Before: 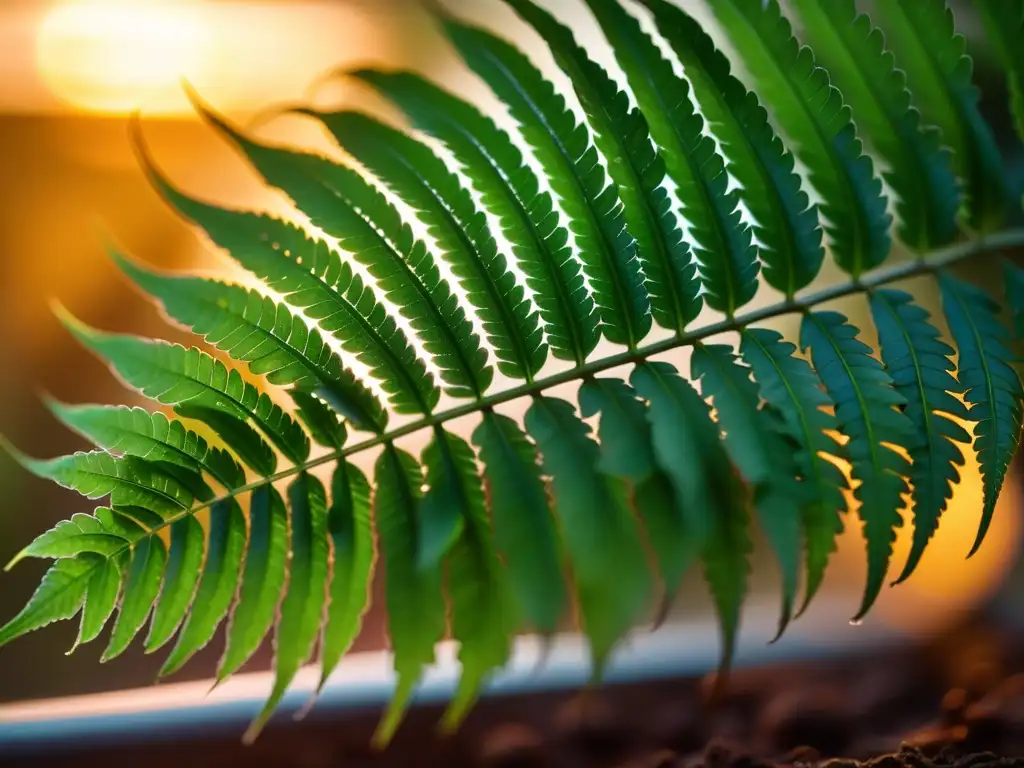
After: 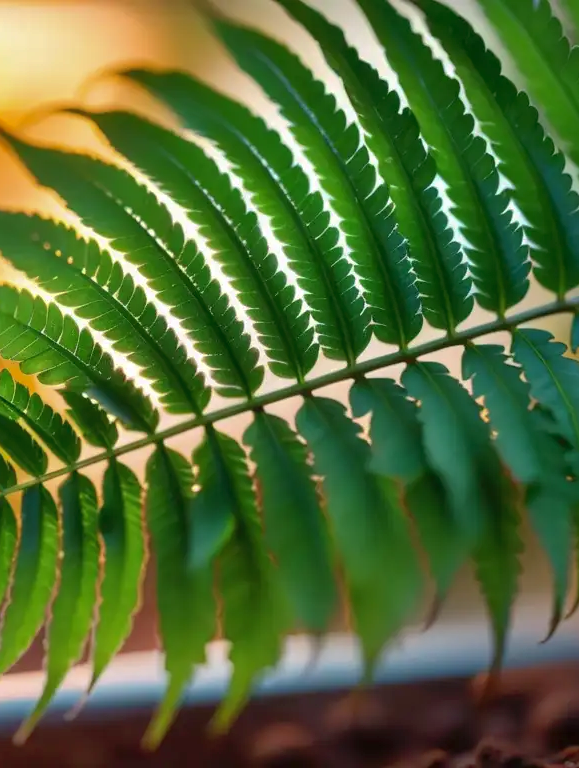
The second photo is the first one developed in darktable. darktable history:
crop and rotate: left 22.391%, right 20.972%
shadows and highlights: on, module defaults
